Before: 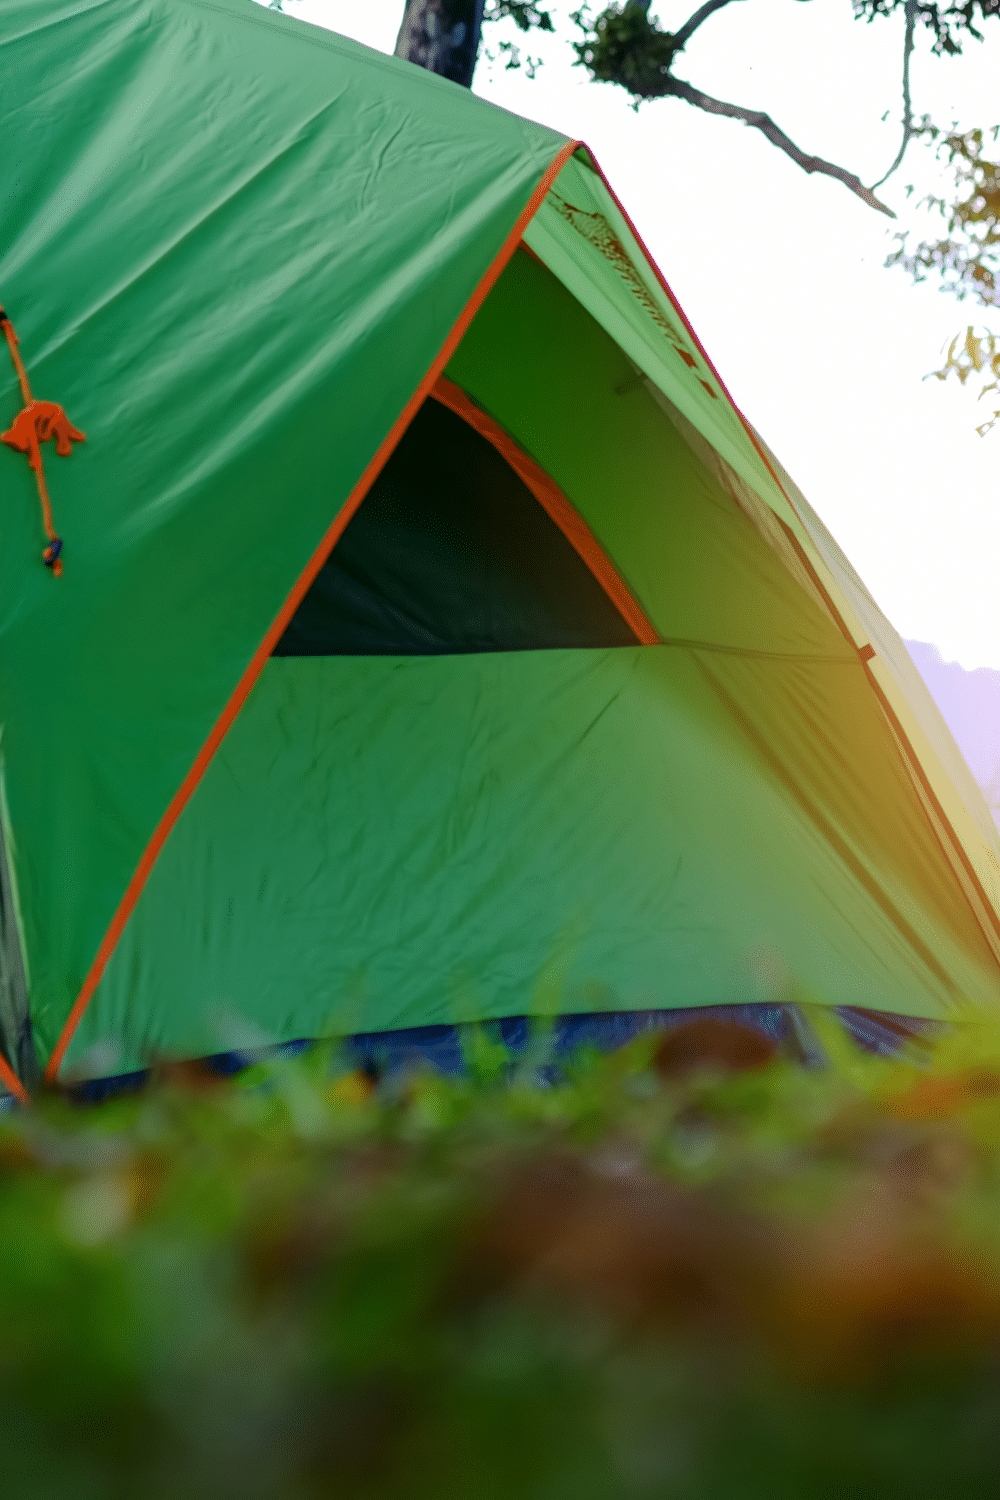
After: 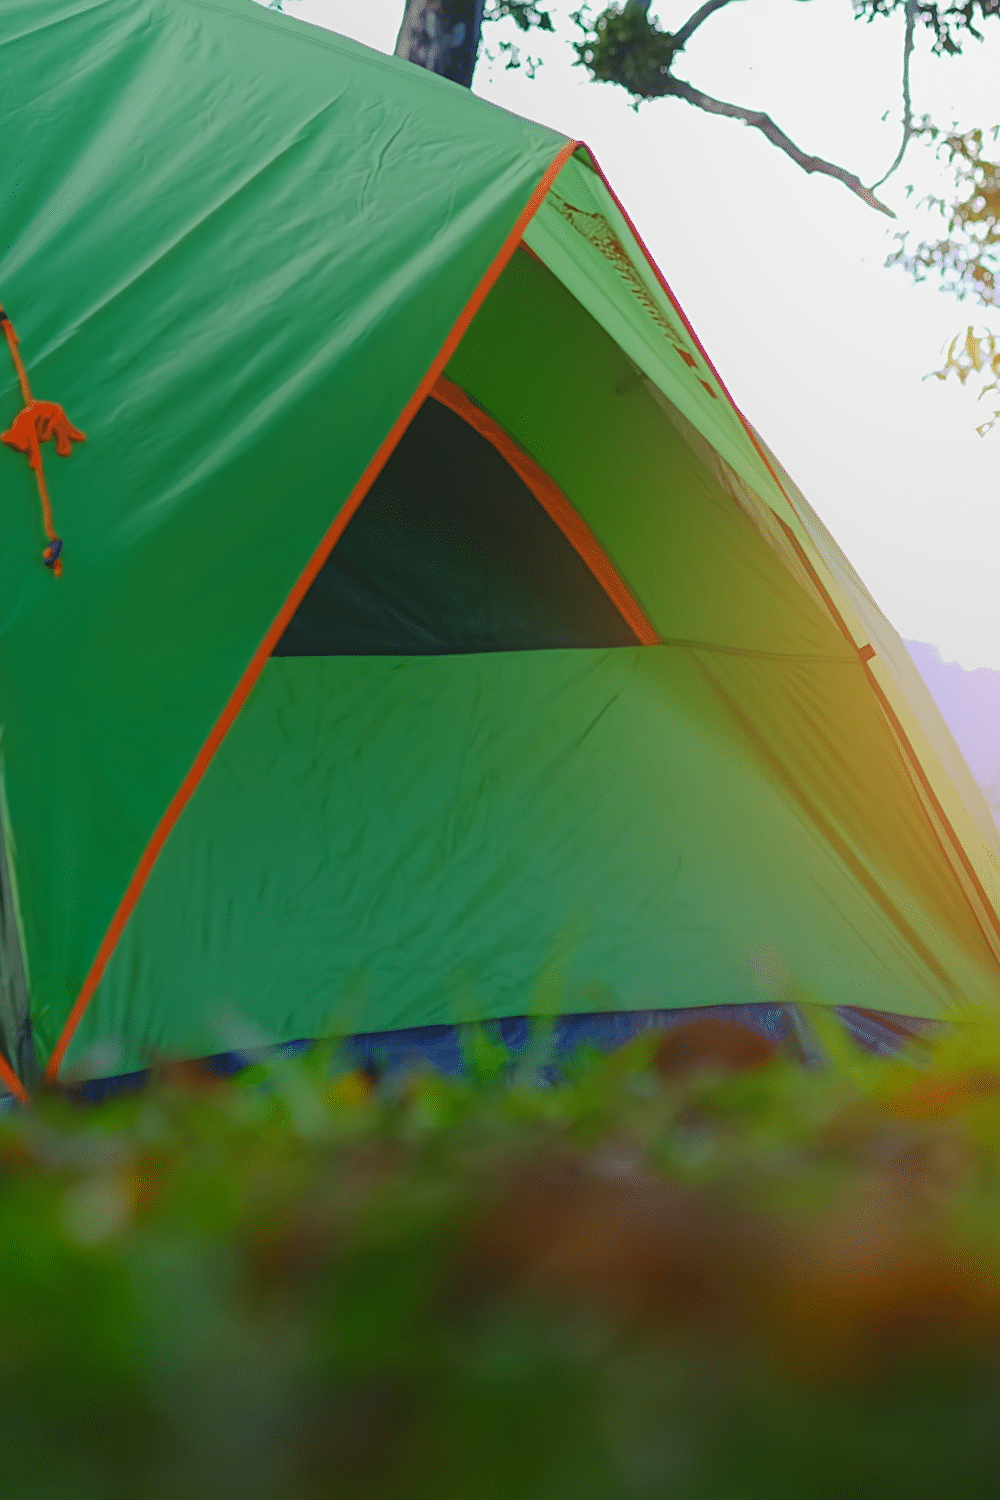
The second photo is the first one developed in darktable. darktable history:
local contrast: detail 69%
sharpen: on, module defaults
